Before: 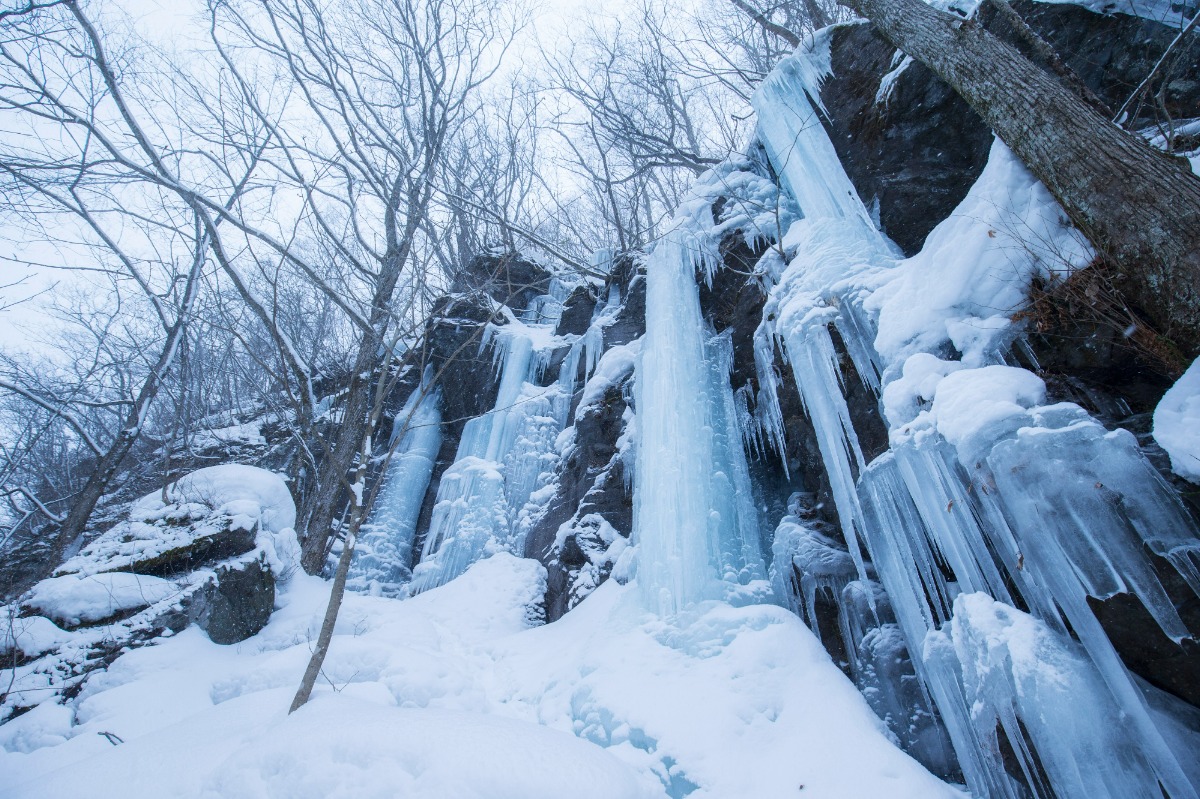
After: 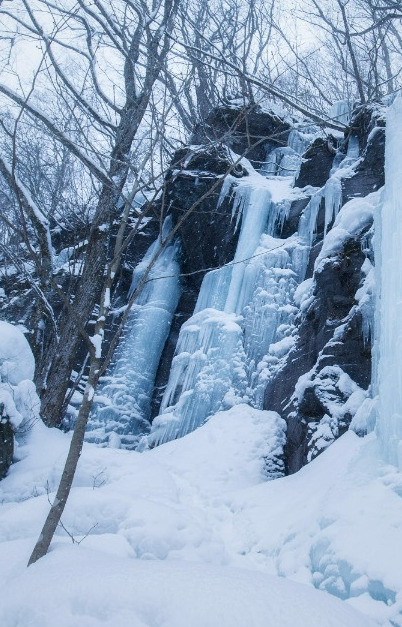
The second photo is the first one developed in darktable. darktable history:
exposure: exposure -0.21 EV, compensate highlight preservation false
crop and rotate: left 21.77%, top 18.528%, right 44.676%, bottom 2.997%
local contrast: mode bilateral grid, contrast 100, coarseness 100, detail 165%, midtone range 0.2
